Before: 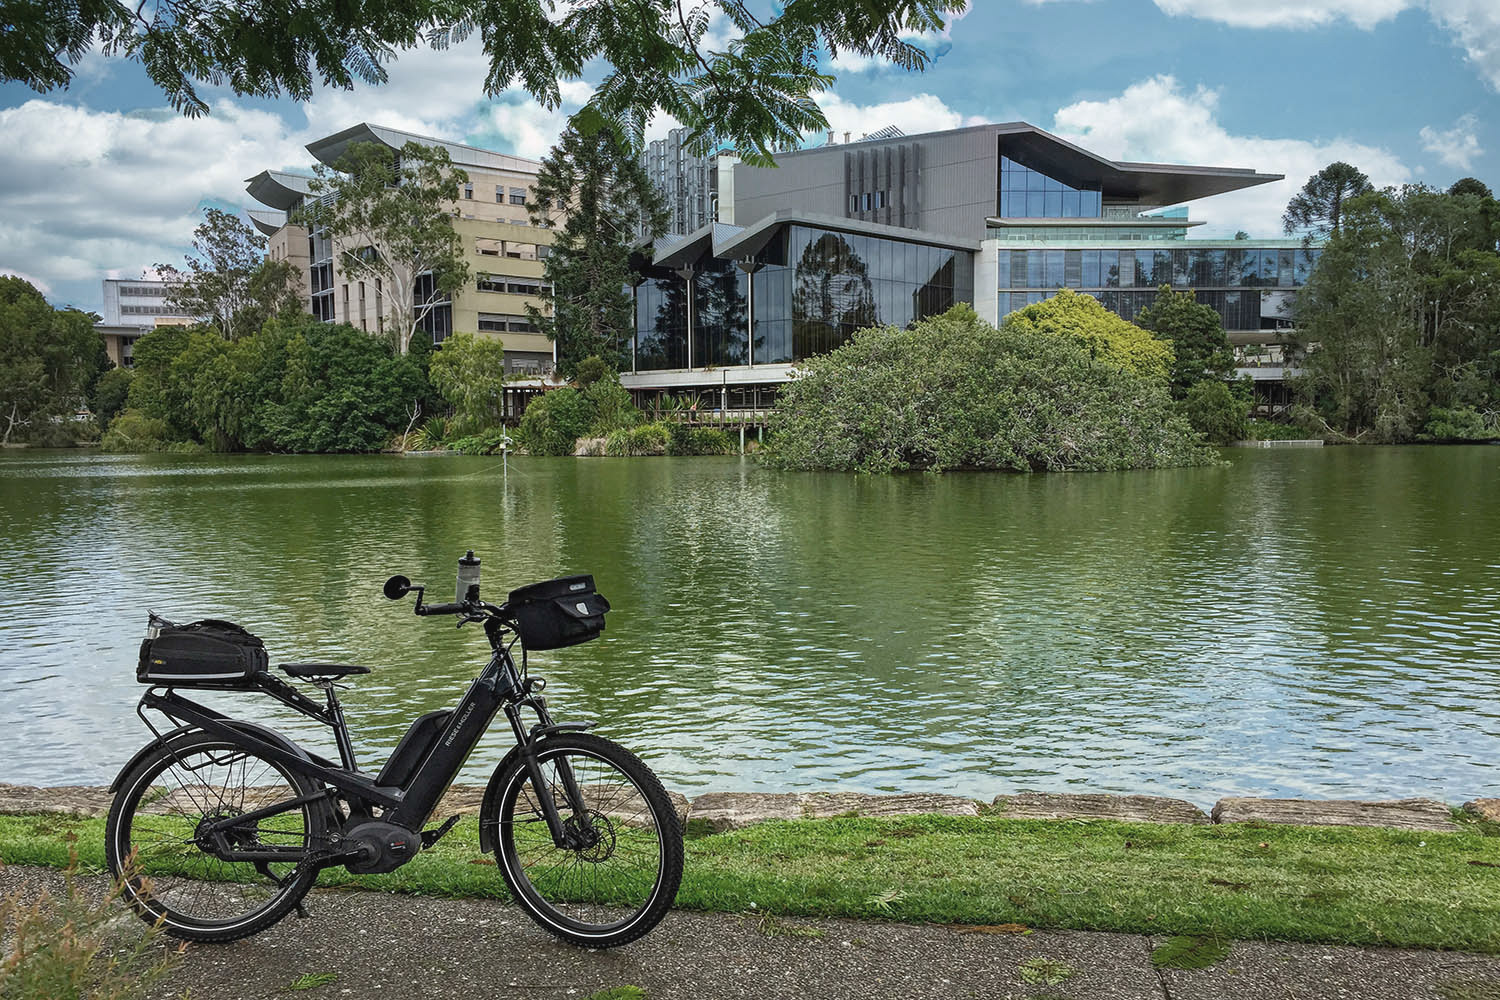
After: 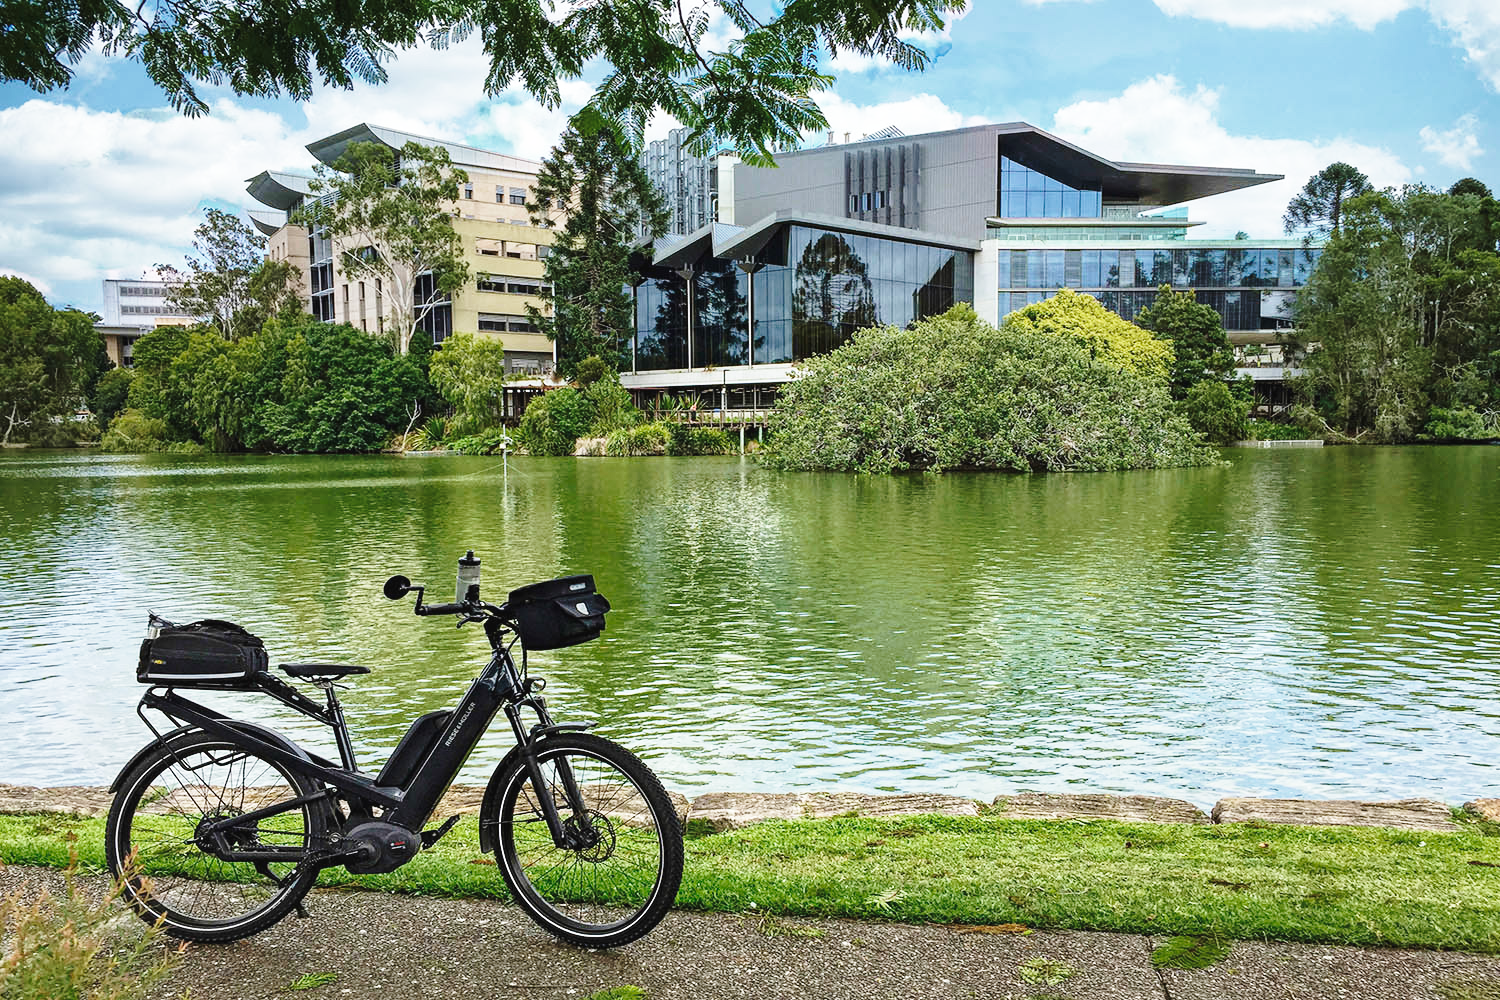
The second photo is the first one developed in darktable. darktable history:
base curve: curves: ch0 [(0, 0) (0.036, 0.037) (0.121, 0.228) (0.46, 0.76) (0.859, 0.983) (1, 1)], preserve colors none
velvia: on, module defaults
